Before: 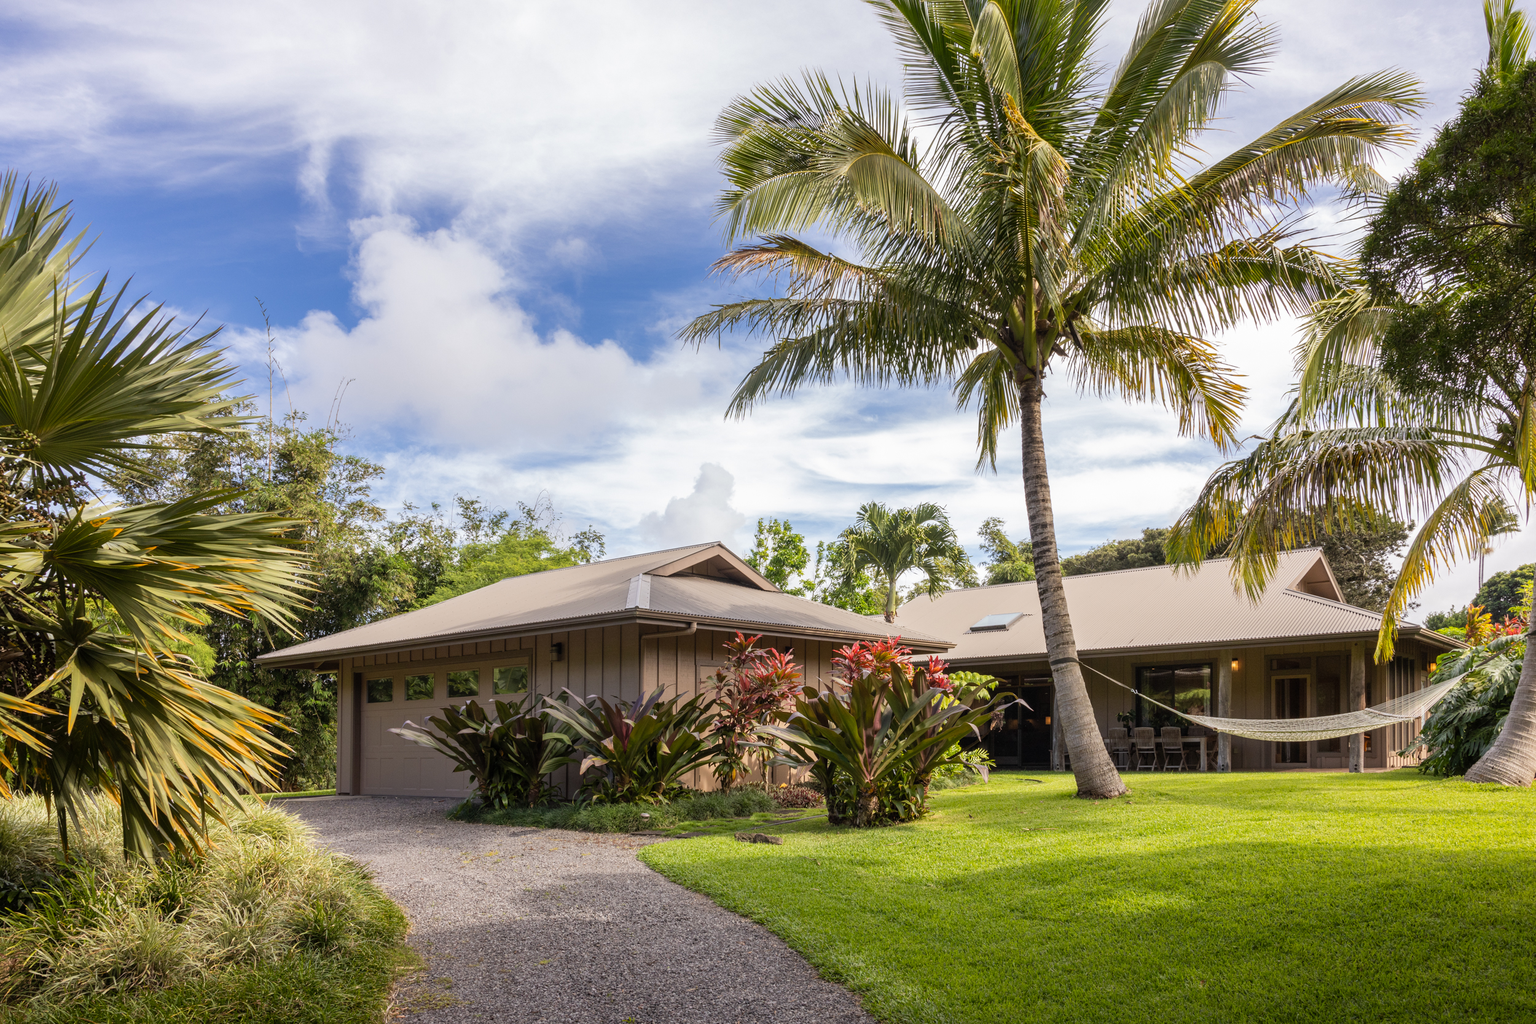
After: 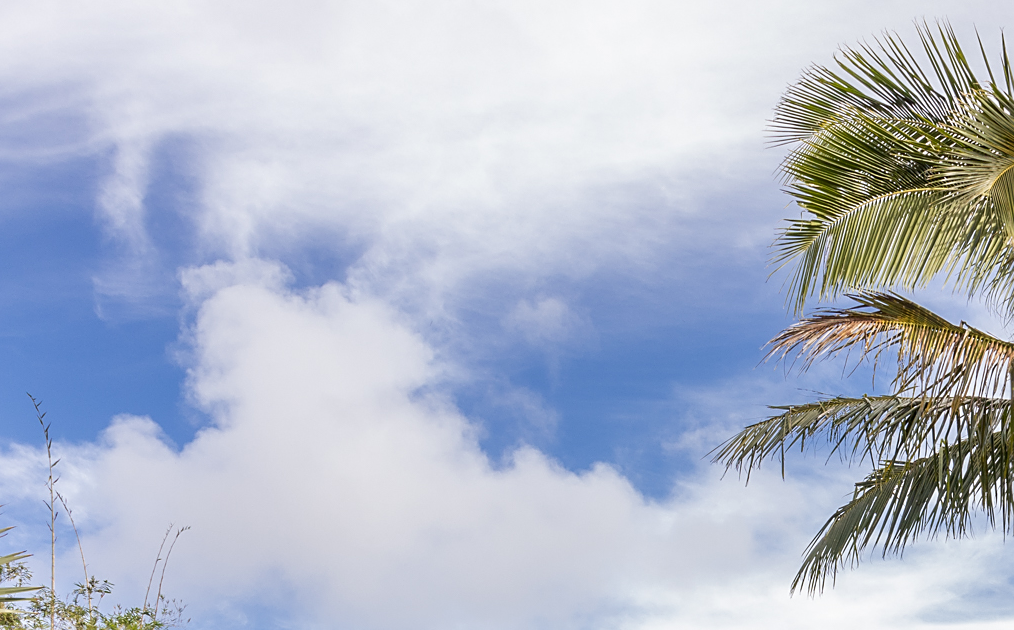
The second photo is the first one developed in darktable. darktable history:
sharpen: on, module defaults
crop: left 15.528%, top 5.44%, right 43.907%, bottom 56.348%
